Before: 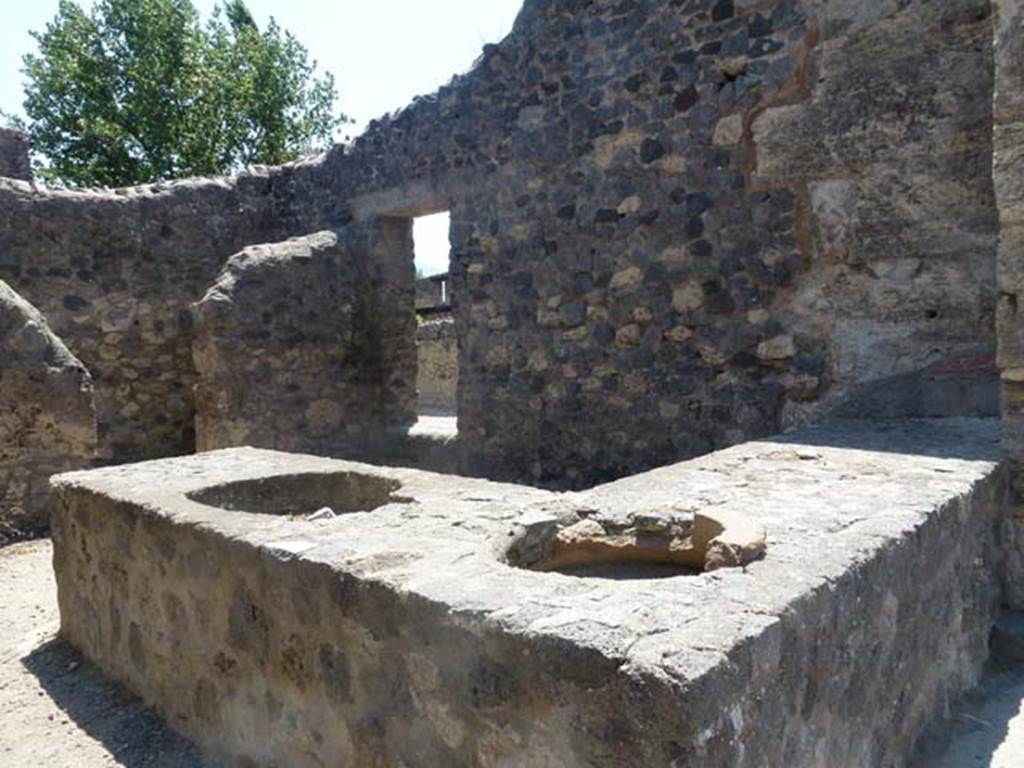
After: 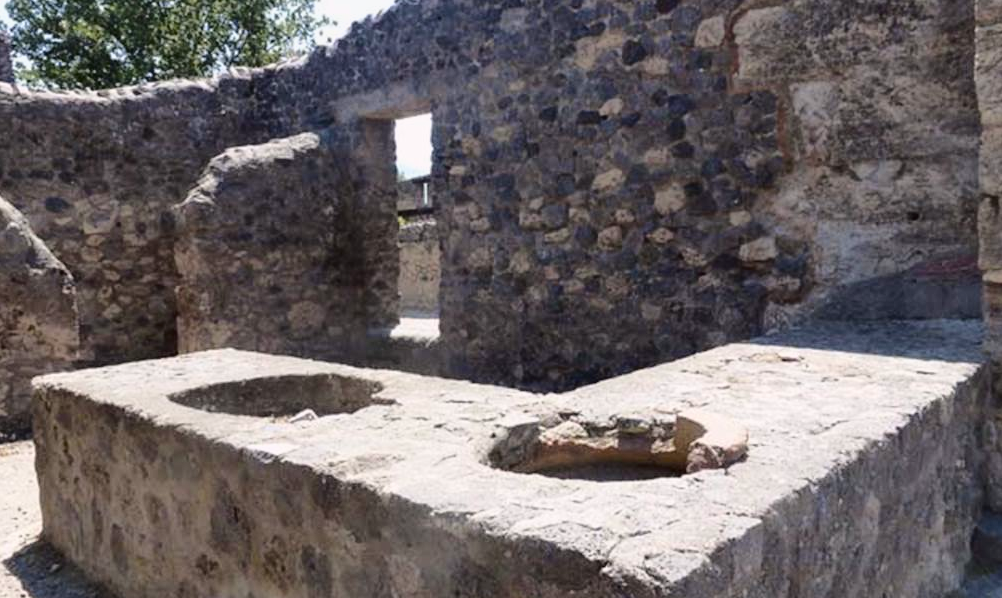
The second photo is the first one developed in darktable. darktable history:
crop and rotate: left 1.814%, top 12.818%, right 0.25%, bottom 9.225%
tone curve: curves: ch0 [(0.003, 0.015) (0.104, 0.07) (0.236, 0.218) (0.401, 0.443) (0.495, 0.55) (0.65, 0.68) (0.832, 0.858) (1, 0.977)]; ch1 [(0, 0) (0.161, 0.092) (0.35, 0.33) (0.379, 0.401) (0.45, 0.466) (0.489, 0.499) (0.55, 0.56) (0.621, 0.615) (0.718, 0.734) (1, 1)]; ch2 [(0, 0) (0.369, 0.427) (0.44, 0.434) (0.502, 0.501) (0.557, 0.55) (0.586, 0.59) (1, 1)], color space Lab, independent channels, preserve colors none
shadows and highlights: shadows 29.32, highlights -29.32, low approximation 0.01, soften with gaussian
